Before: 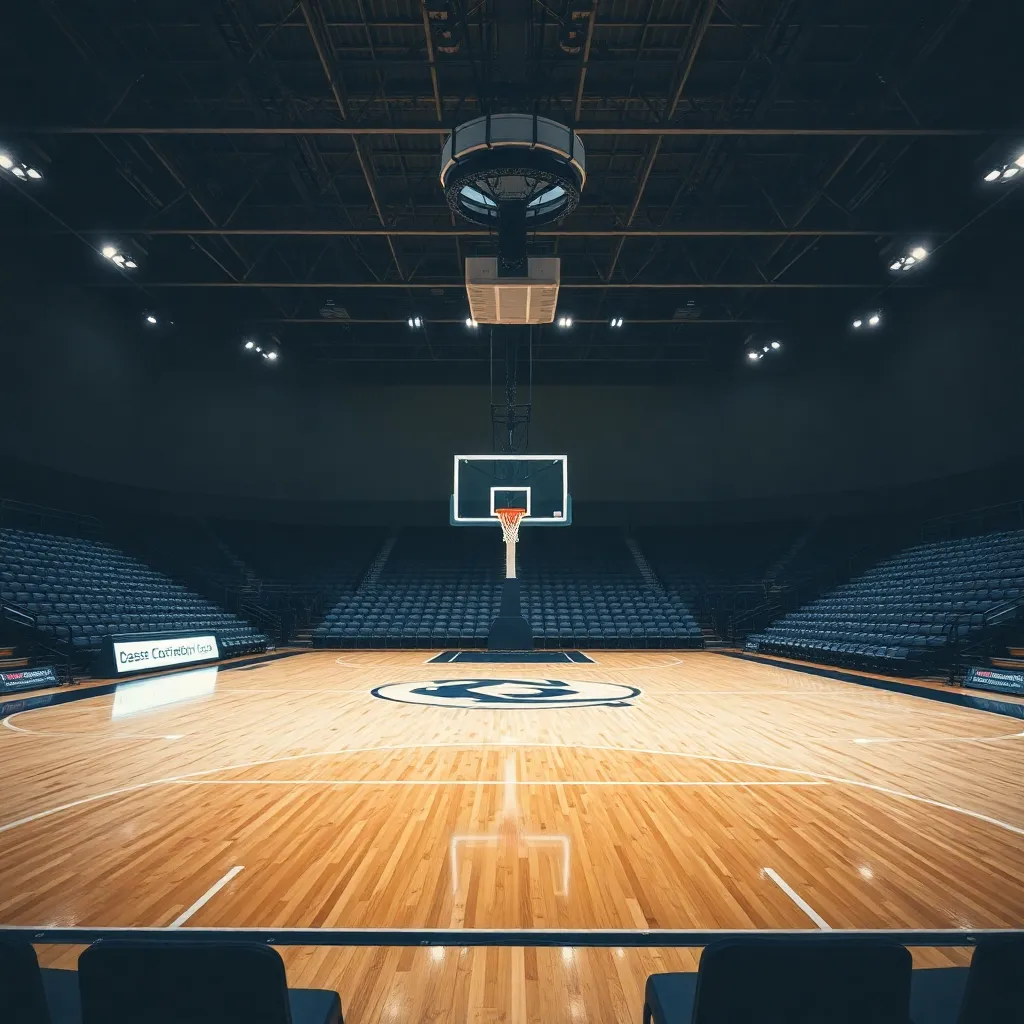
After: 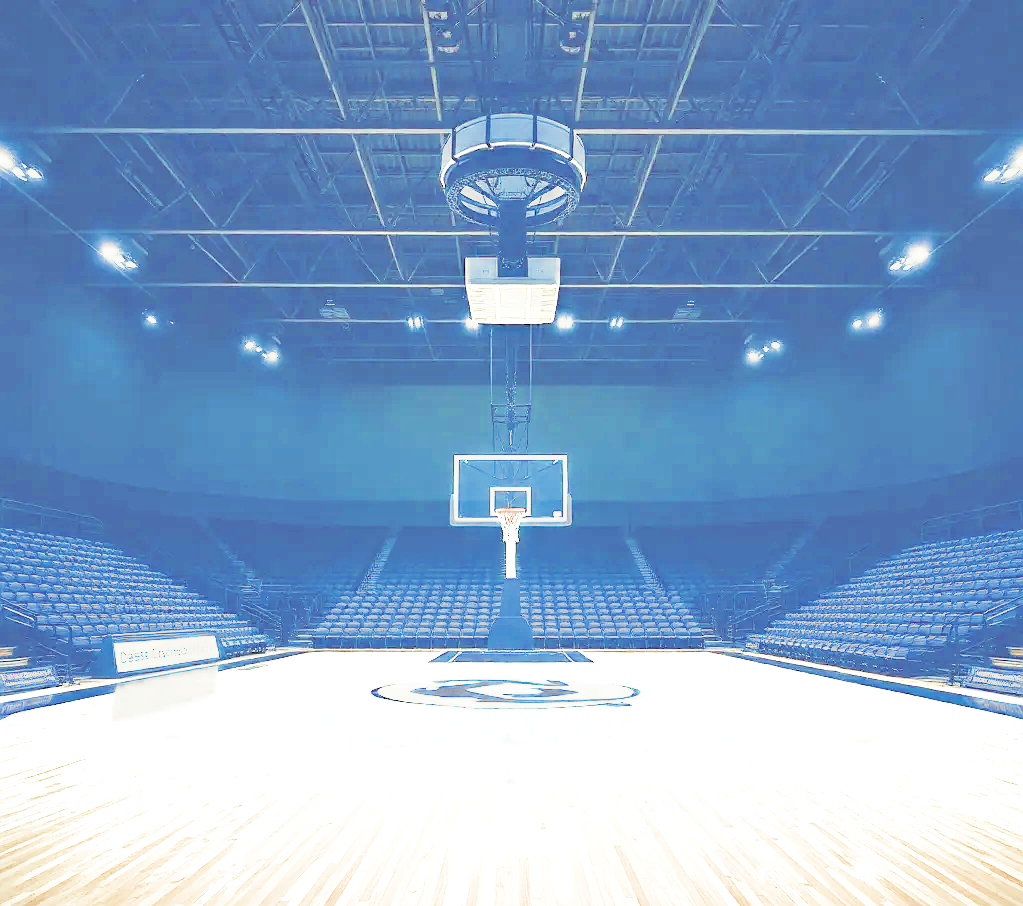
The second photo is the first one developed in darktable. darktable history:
filmic rgb: middle gray luminance 4.29%, black relative exposure -13 EV, white relative exposure 5 EV, threshold 6 EV, target black luminance 0%, hardness 5.19, latitude 59.69%, contrast 0.767, highlights saturation mix 5%, shadows ↔ highlights balance 25.95%, add noise in highlights 0, color science v3 (2019), use custom middle-gray values true, iterations of high-quality reconstruction 0, contrast in highlights soft, enable highlight reconstruction true
color balance: mode lift, gamma, gain (sRGB), lift [0.997, 0.979, 1.021, 1.011], gamma [1, 1.084, 0.916, 0.998], gain [1, 0.87, 1.13, 1.101], contrast 4.55%, contrast fulcrum 38.24%, output saturation 104.09%
split-toning: shadows › hue 255.6°, shadows › saturation 0.66, highlights › hue 43.2°, highlights › saturation 0.68, balance -50.1
crop and rotate: top 0%, bottom 11.49%
haze removal: compatibility mode true, adaptive false
exposure: exposure 2 EV, compensate highlight preservation false
sharpen: radius 1, threshold 1
white balance: red 0.926, green 1.003, blue 1.133
